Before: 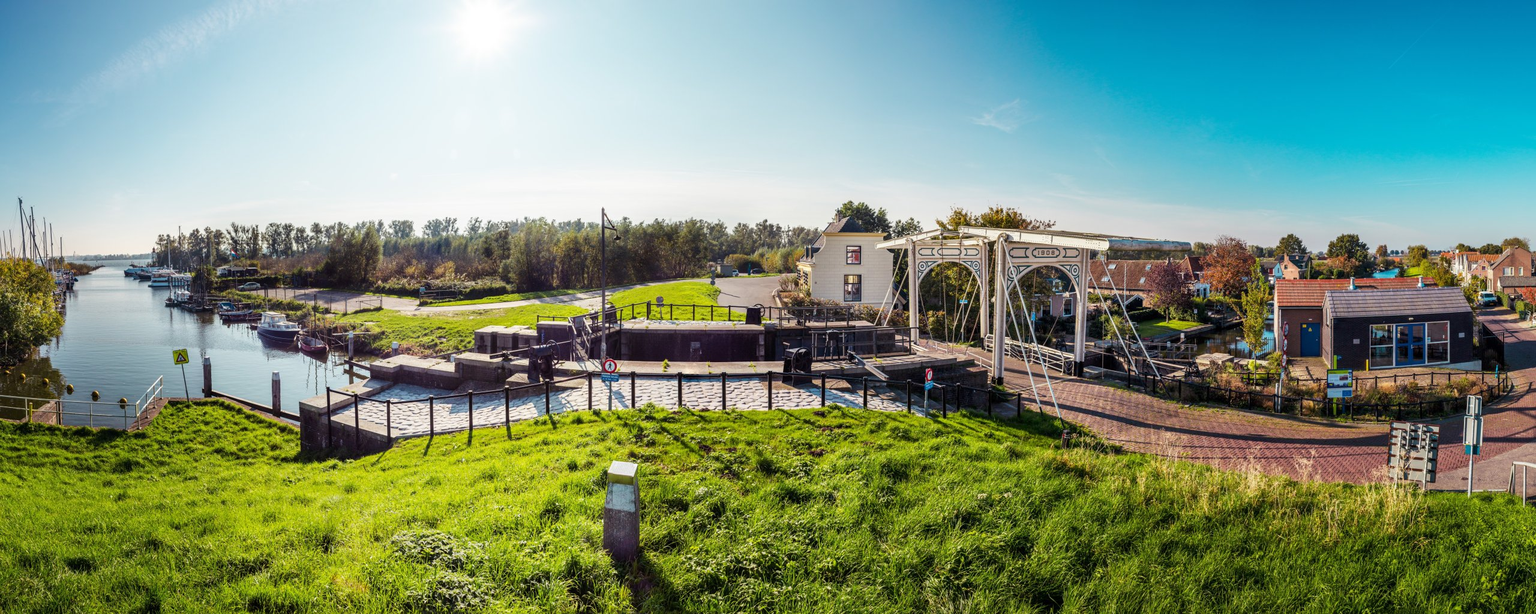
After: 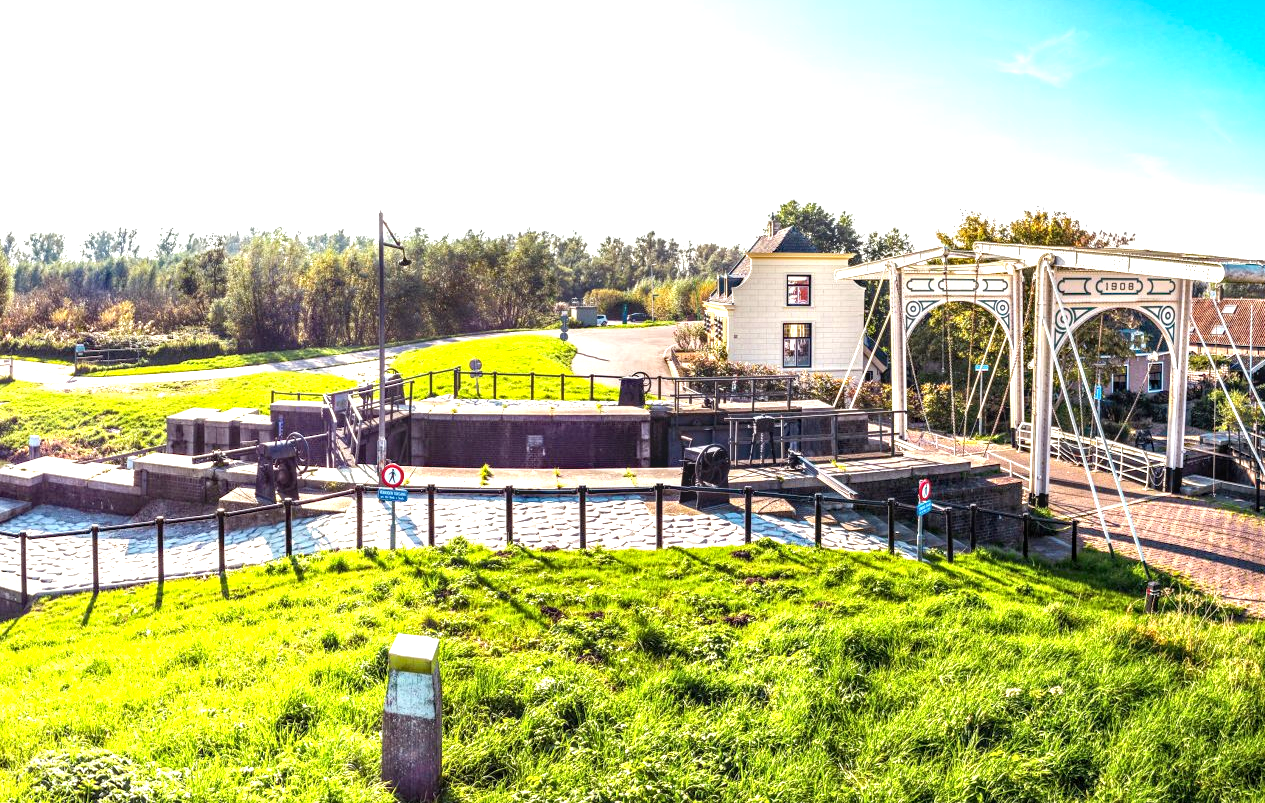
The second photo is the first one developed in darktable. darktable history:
crop and rotate: angle 0.02°, left 24.353%, top 13.219%, right 26.156%, bottom 8.224%
local contrast: on, module defaults
exposure: black level correction 0, exposure 1.2 EV, compensate exposure bias true, compensate highlight preservation false
haze removal: adaptive false
tone equalizer: on, module defaults
